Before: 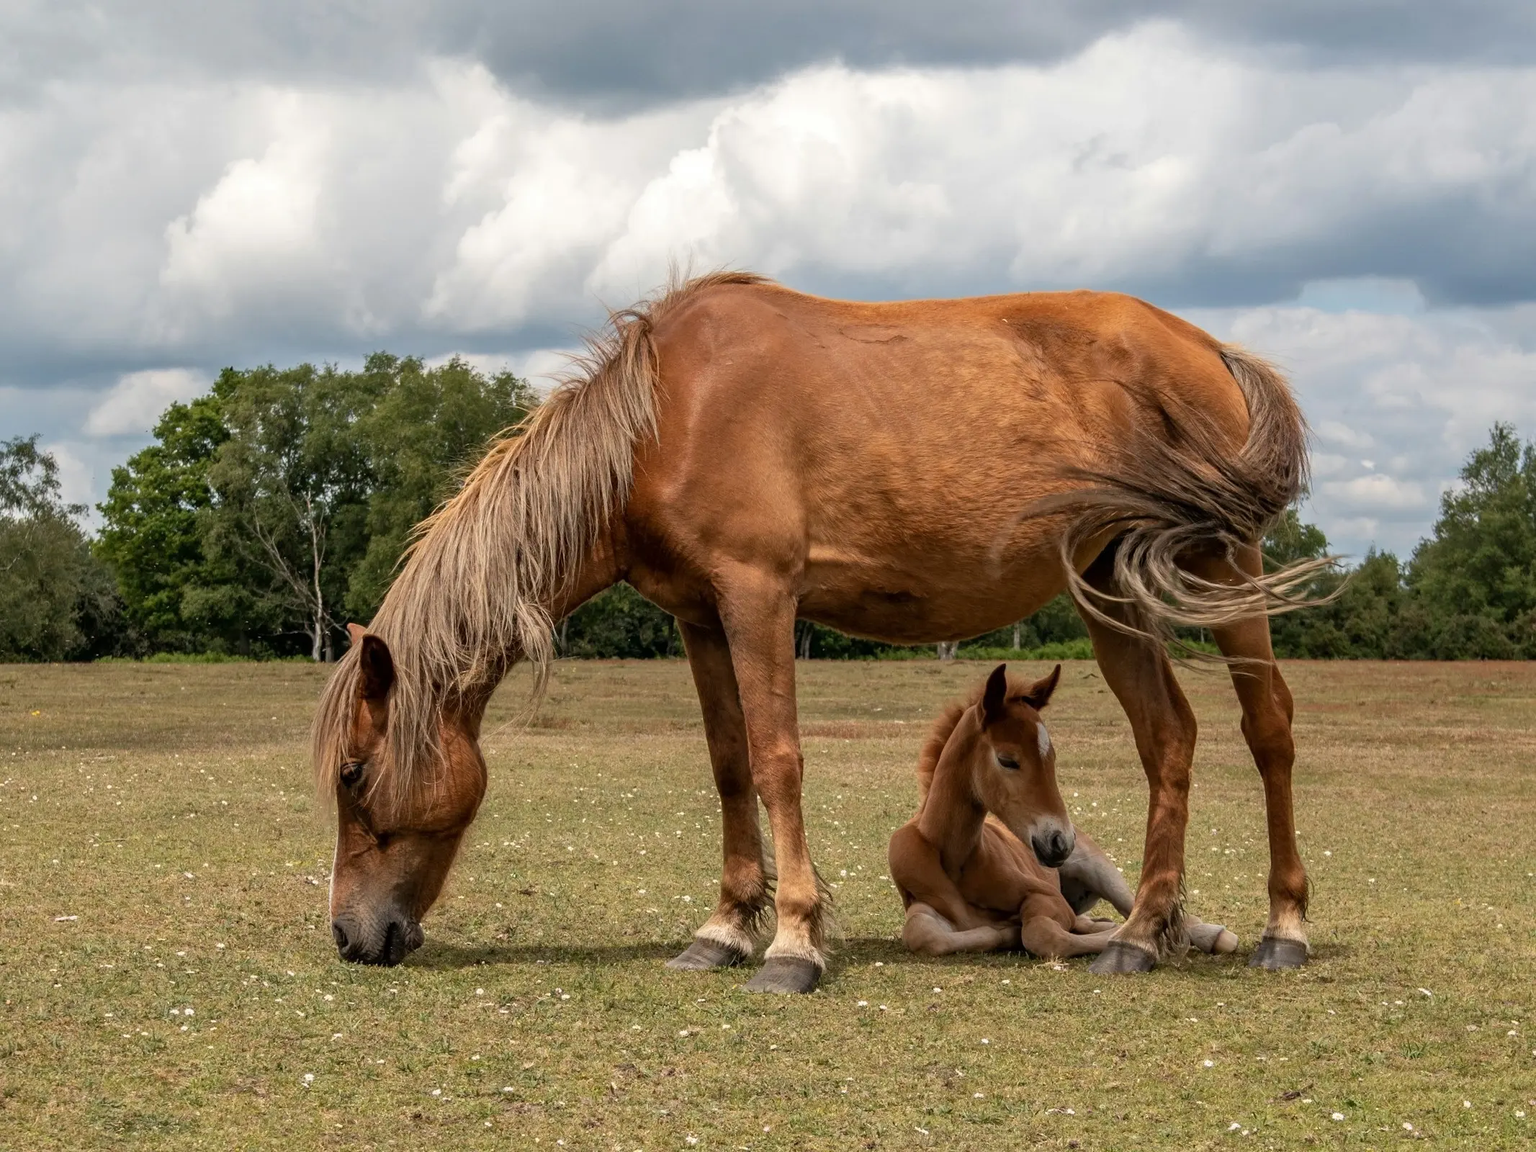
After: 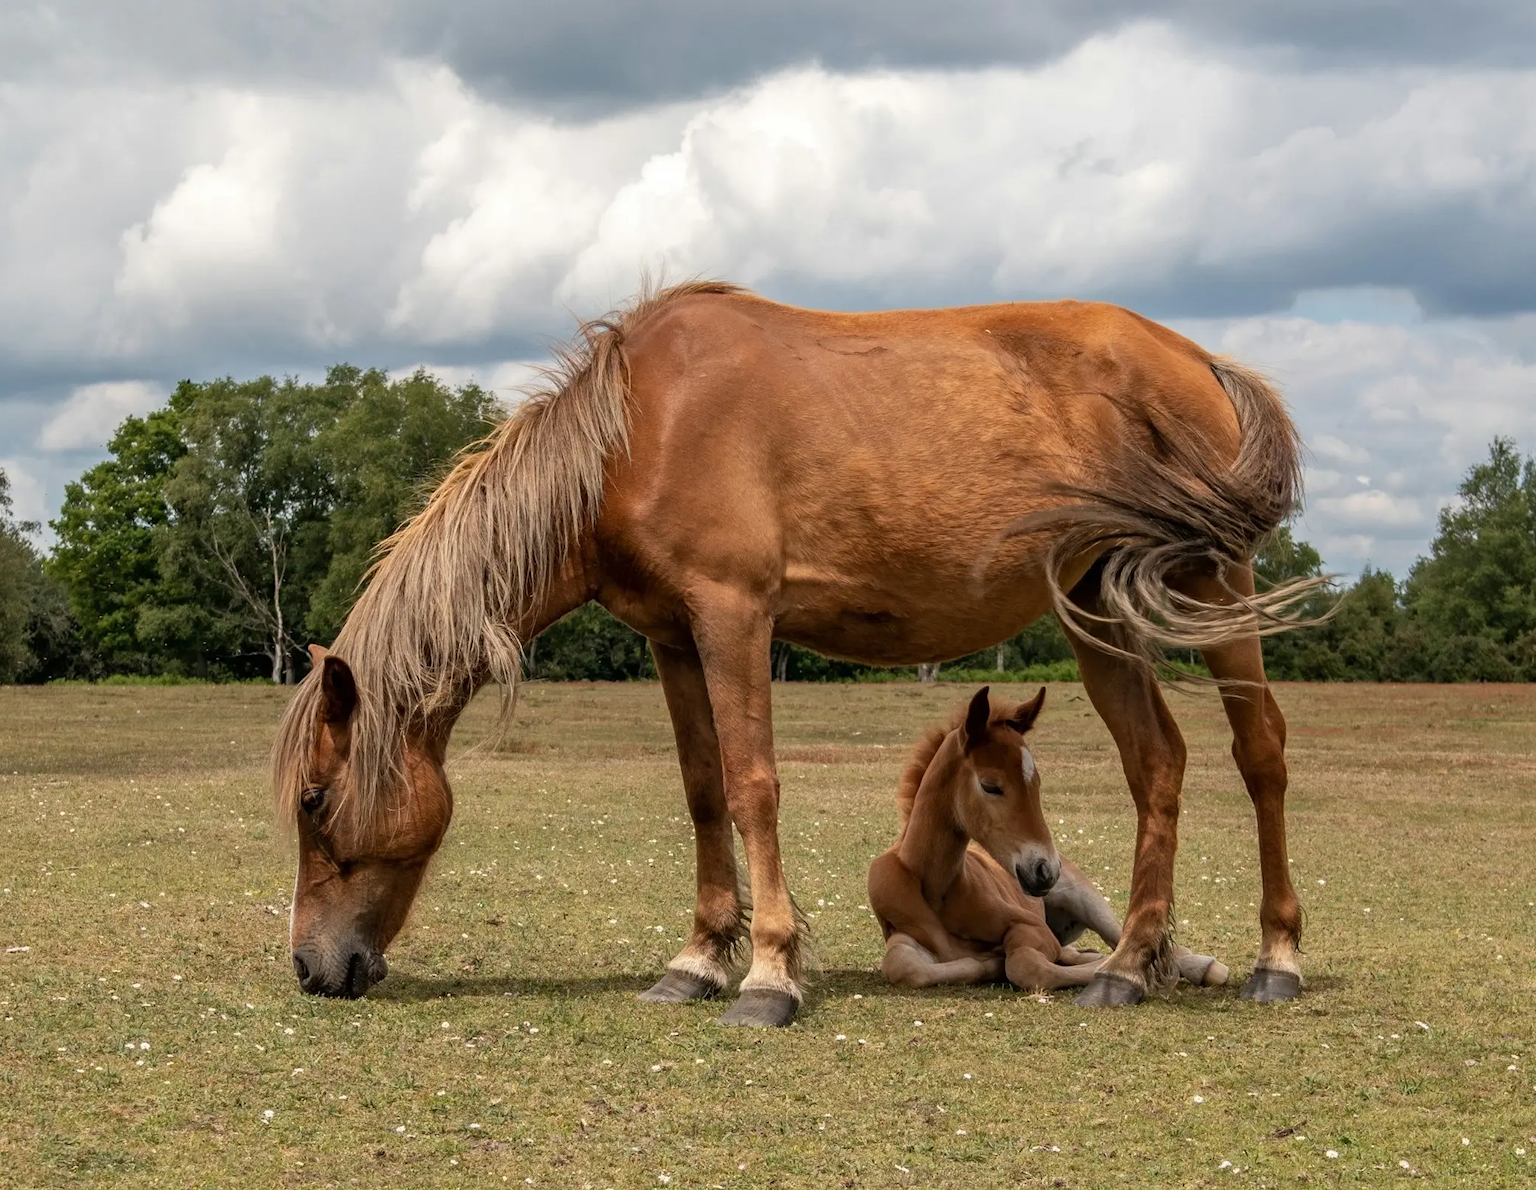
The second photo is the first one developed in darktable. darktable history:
crop and rotate: left 3.198%
